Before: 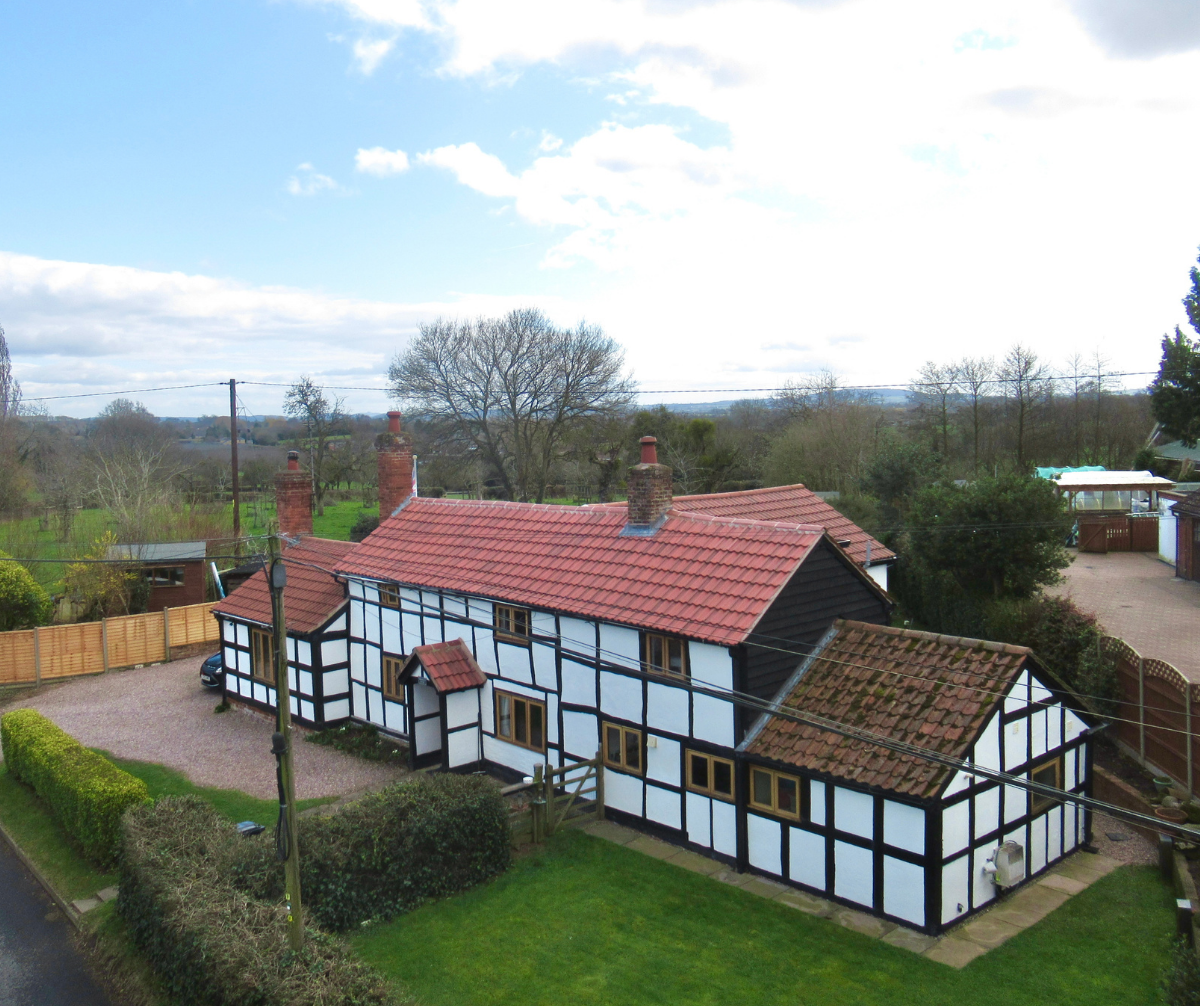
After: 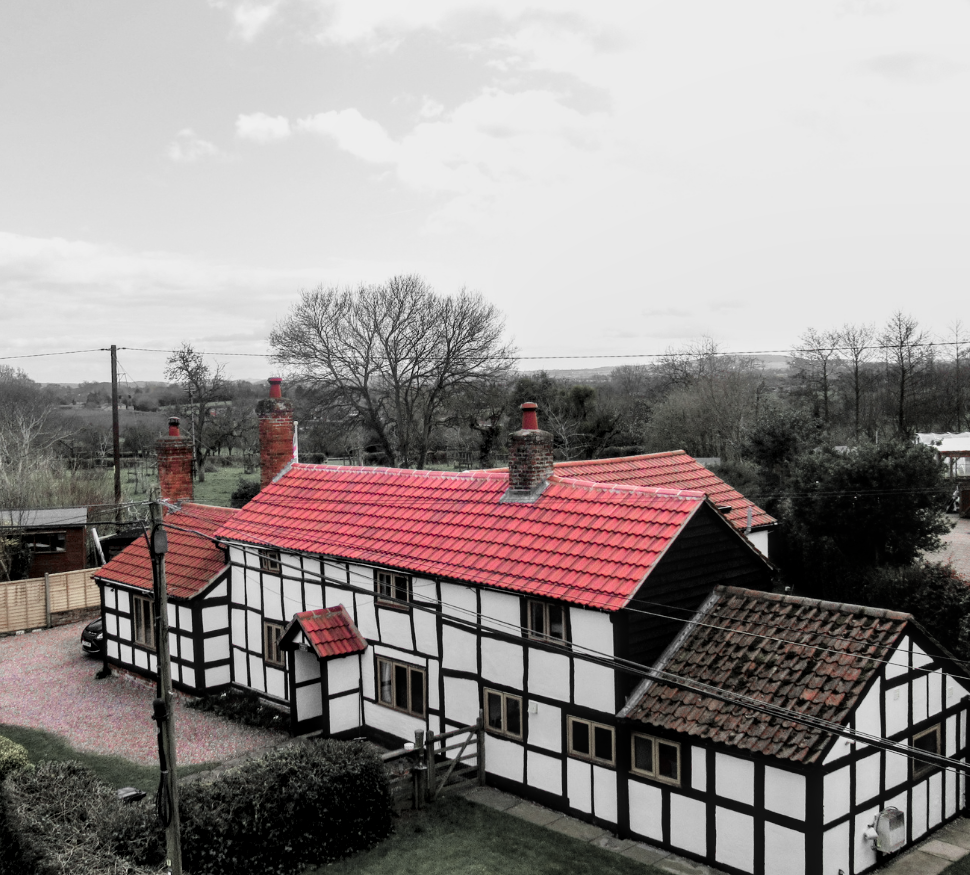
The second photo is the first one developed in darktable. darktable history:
crop: left 9.929%, top 3.475%, right 9.188%, bottom 9.529%
filmic rgb: black relative exposure -5 EV, white relative exposure 3.5 EV, hardness 3.19, contrast 1.4, highlights saturation mix -50%
local contrast: detail 130%
color zones: curves: ch1 [(0, 0.831) (0.08, 0.771) (0.157, 0.268) (0.241, 0.207) (0.562, -0.005) (0.714, -0.013) (0.876, 0.01) (1, 0.831)]
